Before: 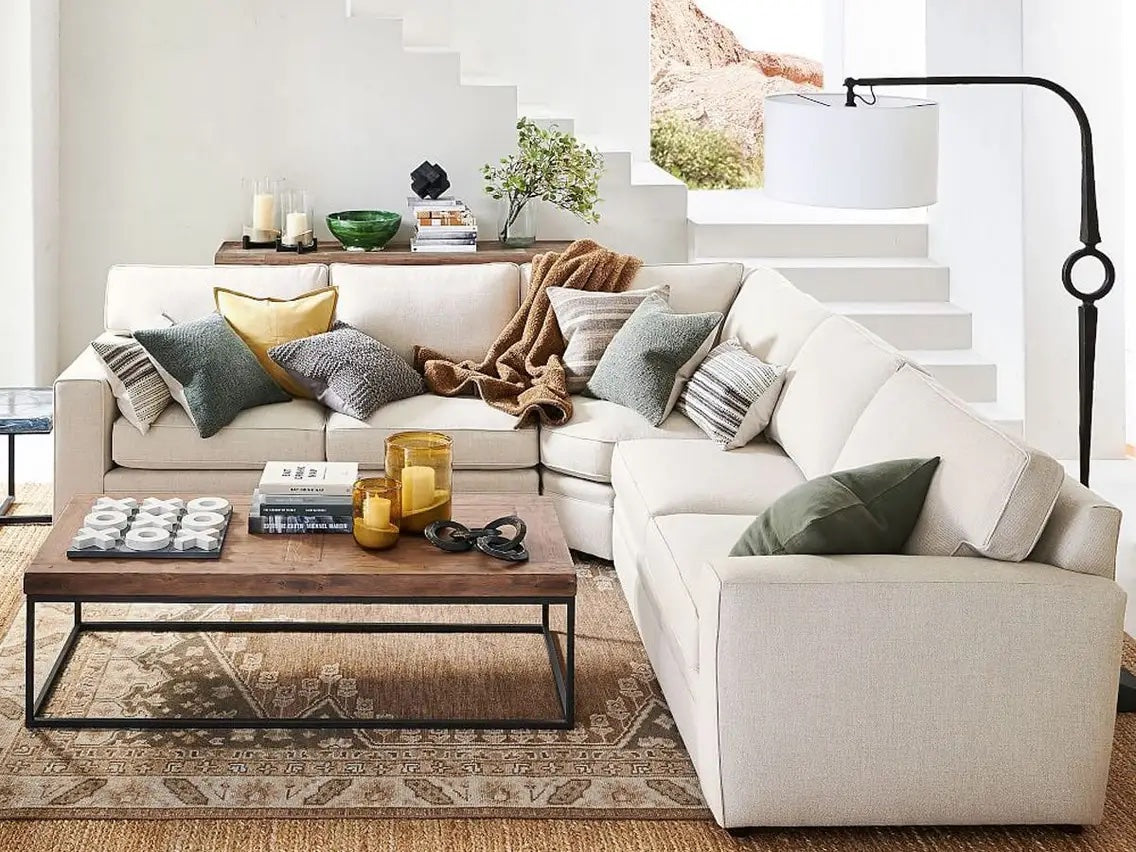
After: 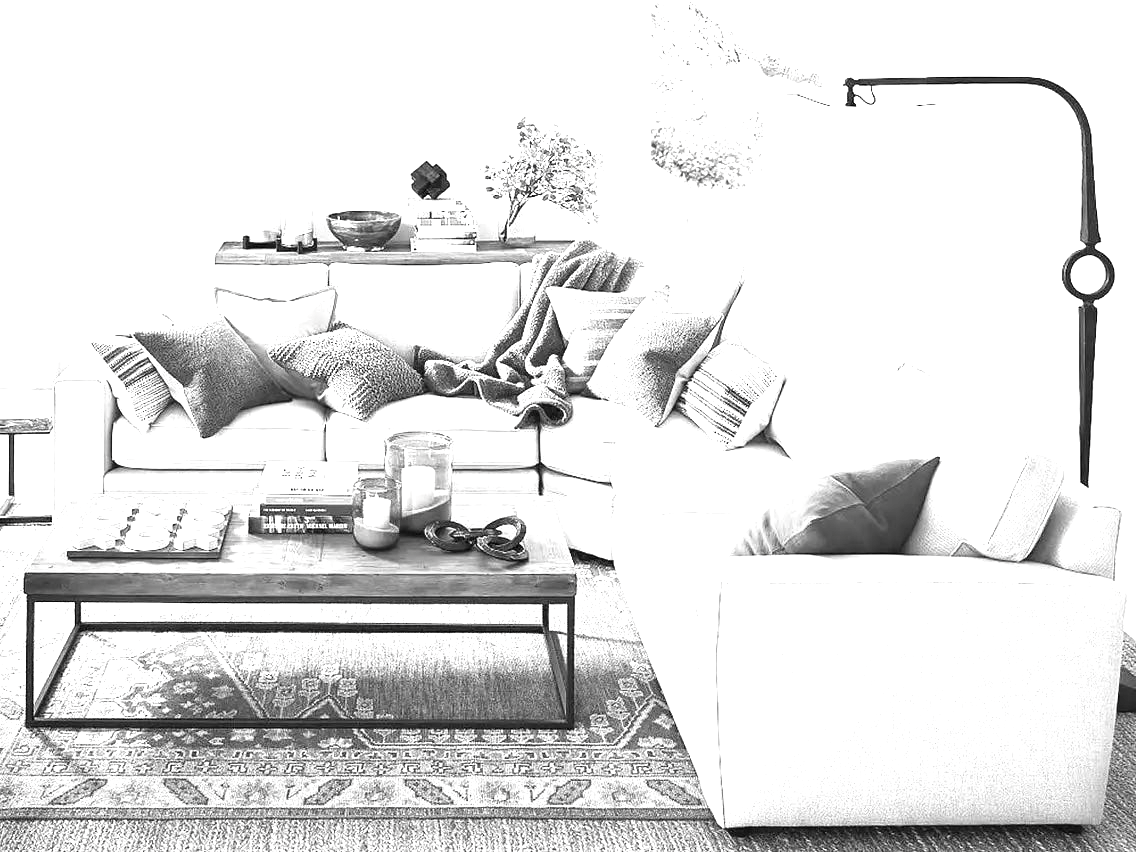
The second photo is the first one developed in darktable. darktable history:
contrast brightness saturation: saturation -0.996
exposure: black level correction 0, exposure 1.476 EV, compensate highlight preservation false
